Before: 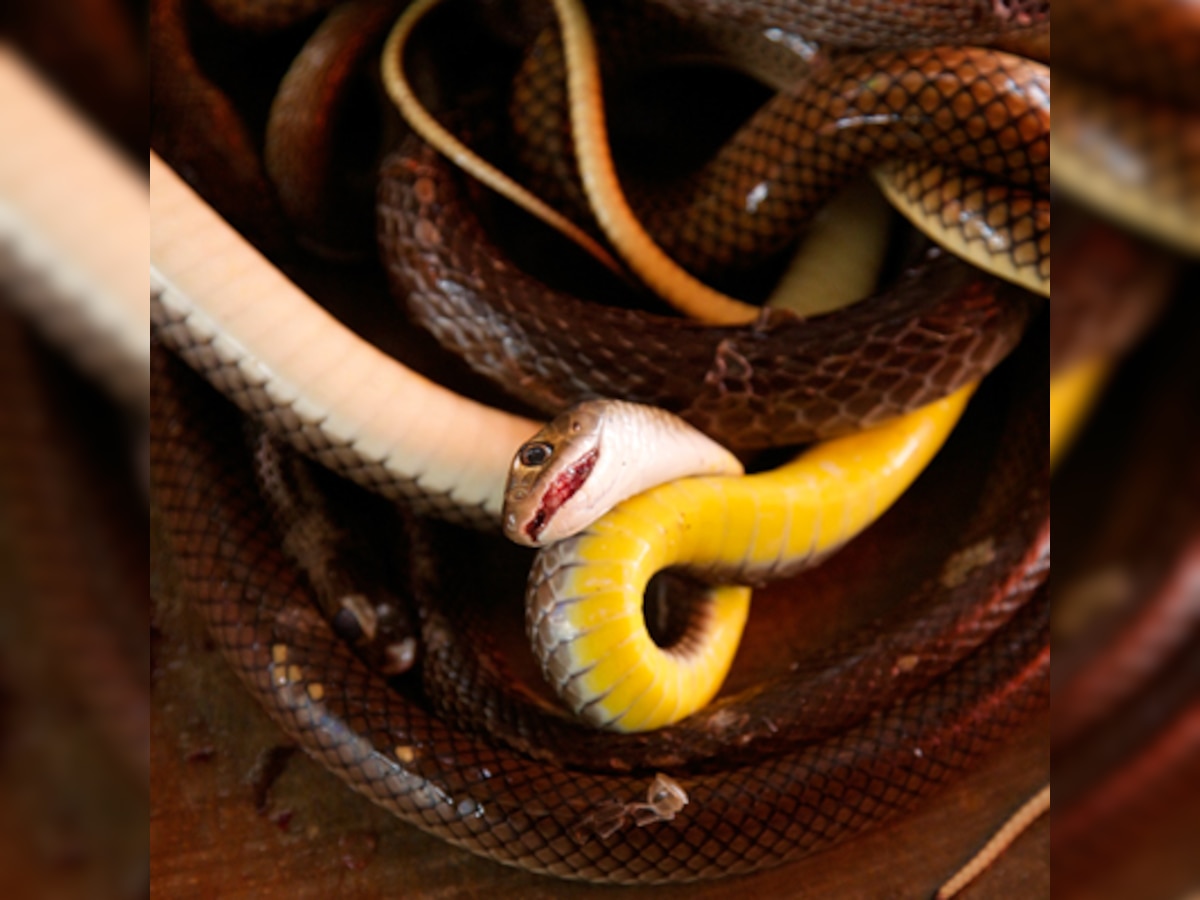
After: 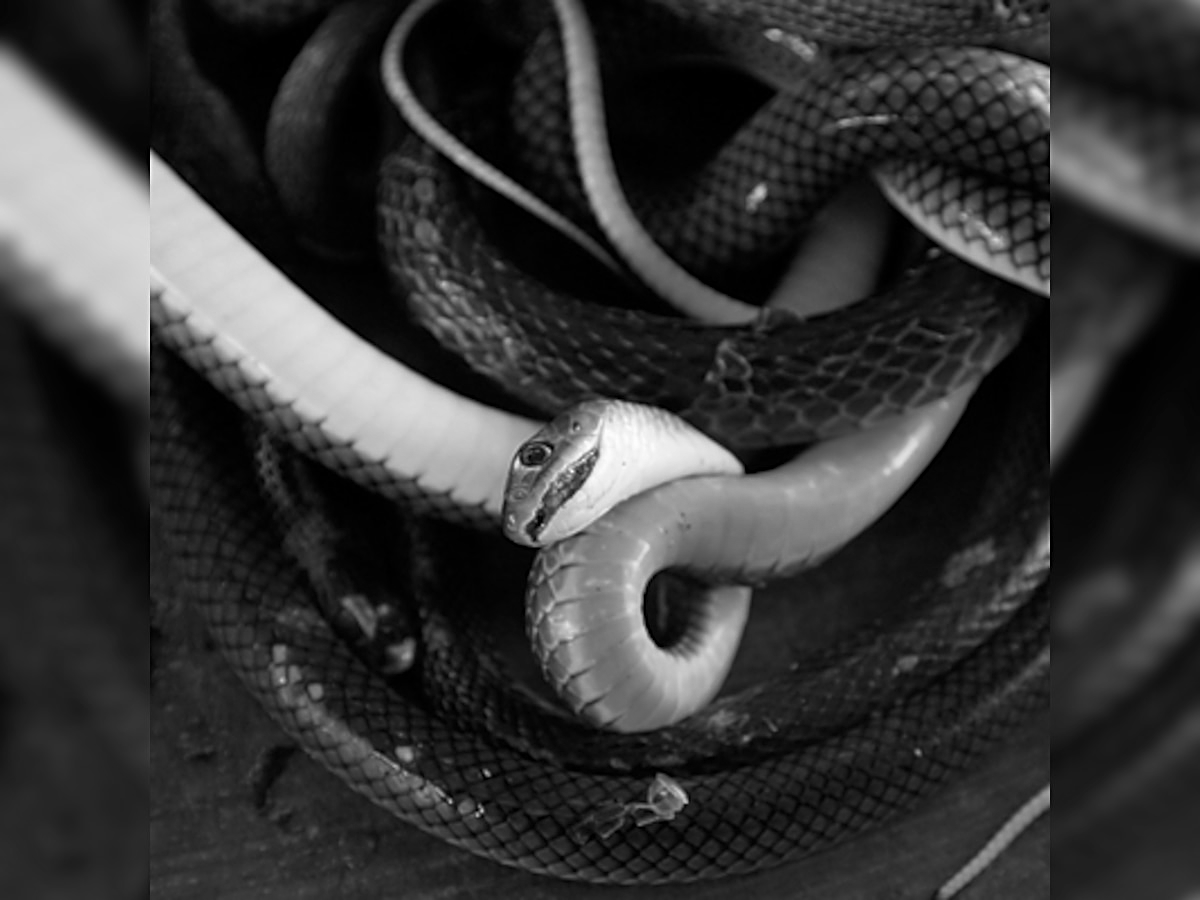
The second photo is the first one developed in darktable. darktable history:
monochrome: a 0, b 0, size 0.5, highlights 0.57
sharpen: on, module defaults
